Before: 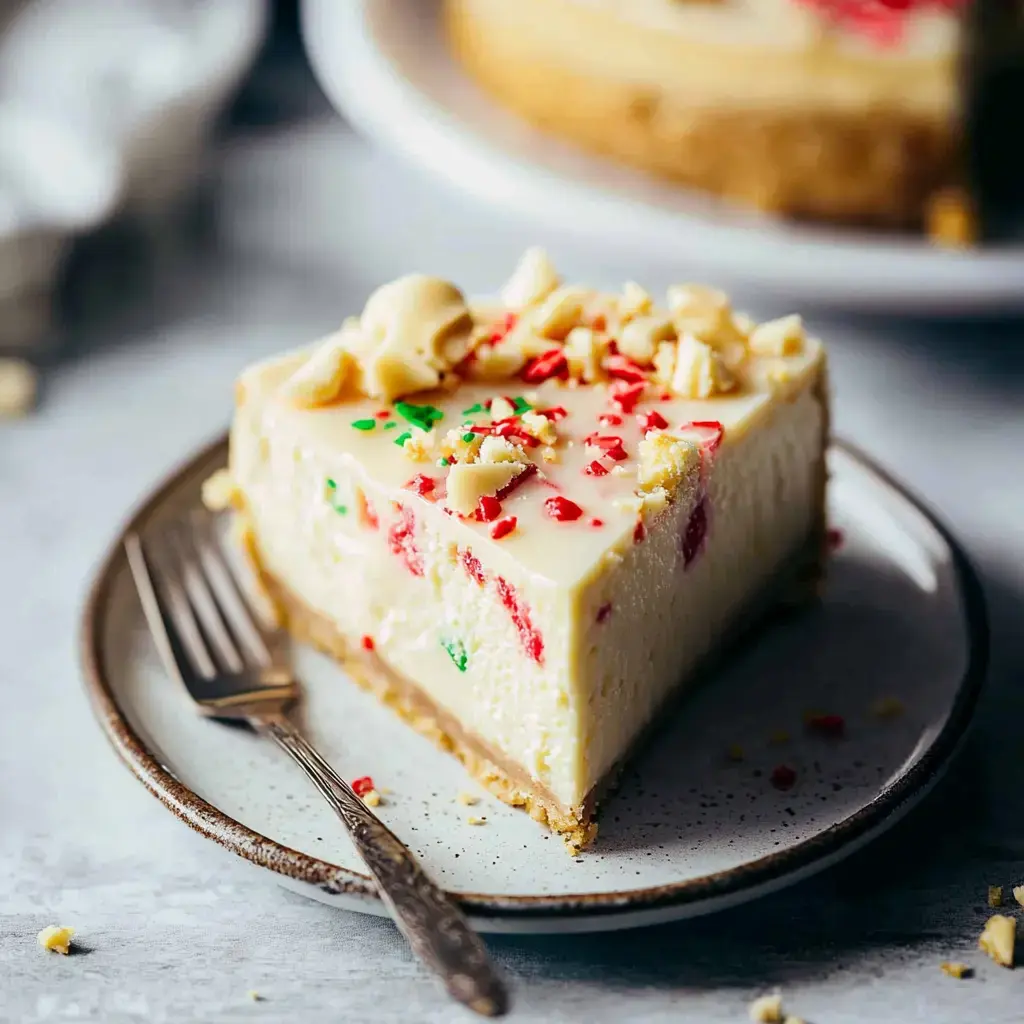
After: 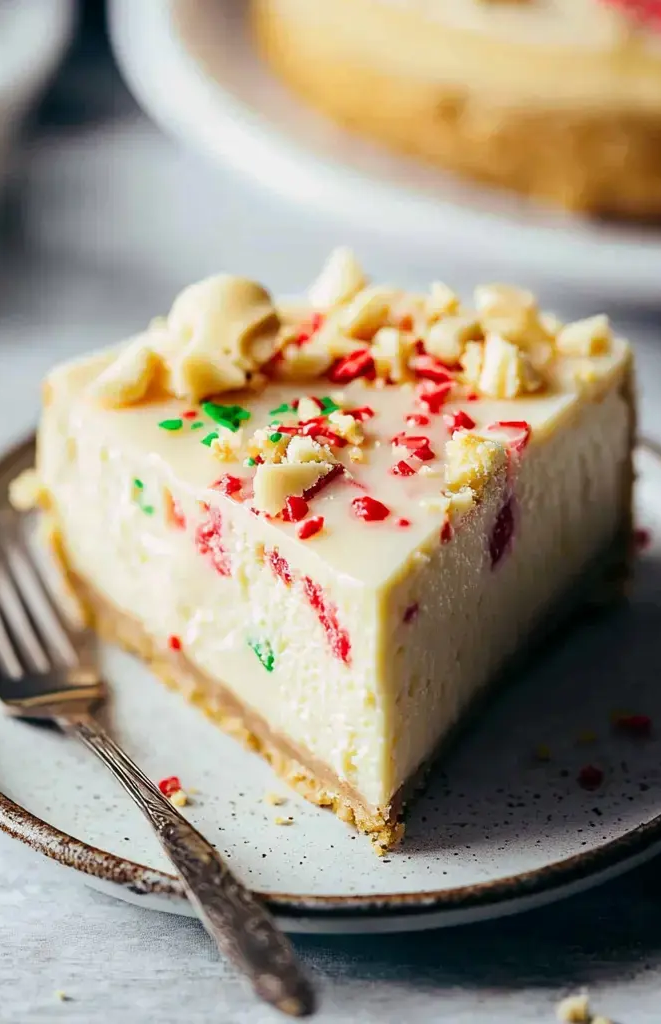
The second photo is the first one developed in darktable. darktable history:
crop and rotate: left 18.939%, right 16.495%
